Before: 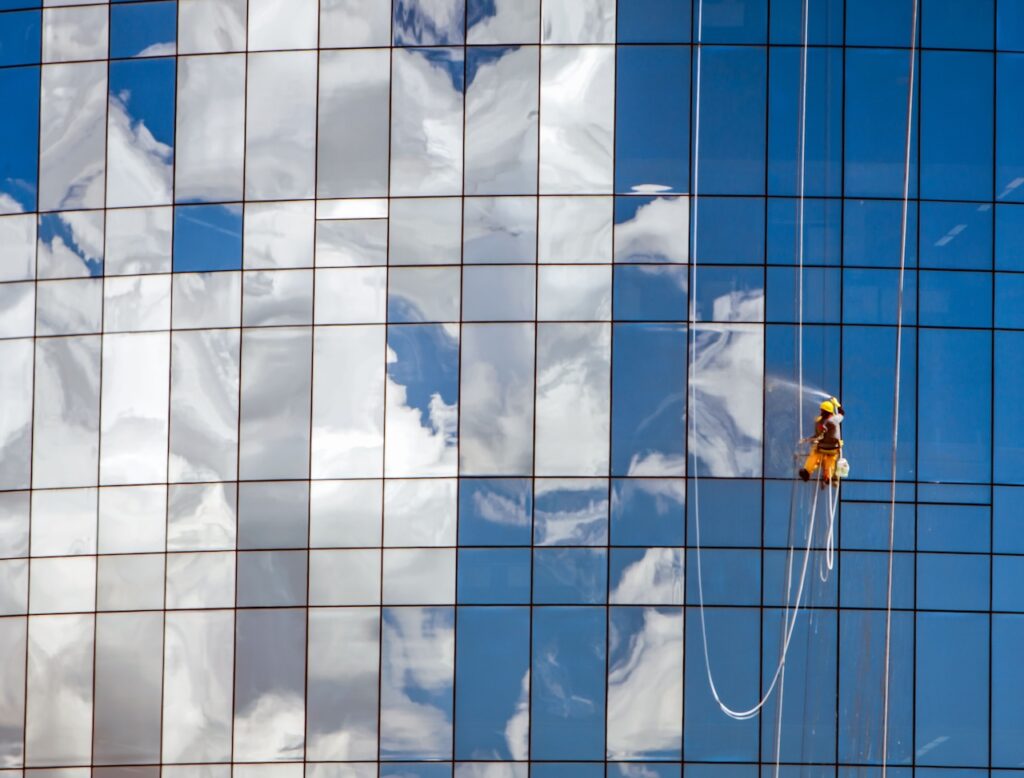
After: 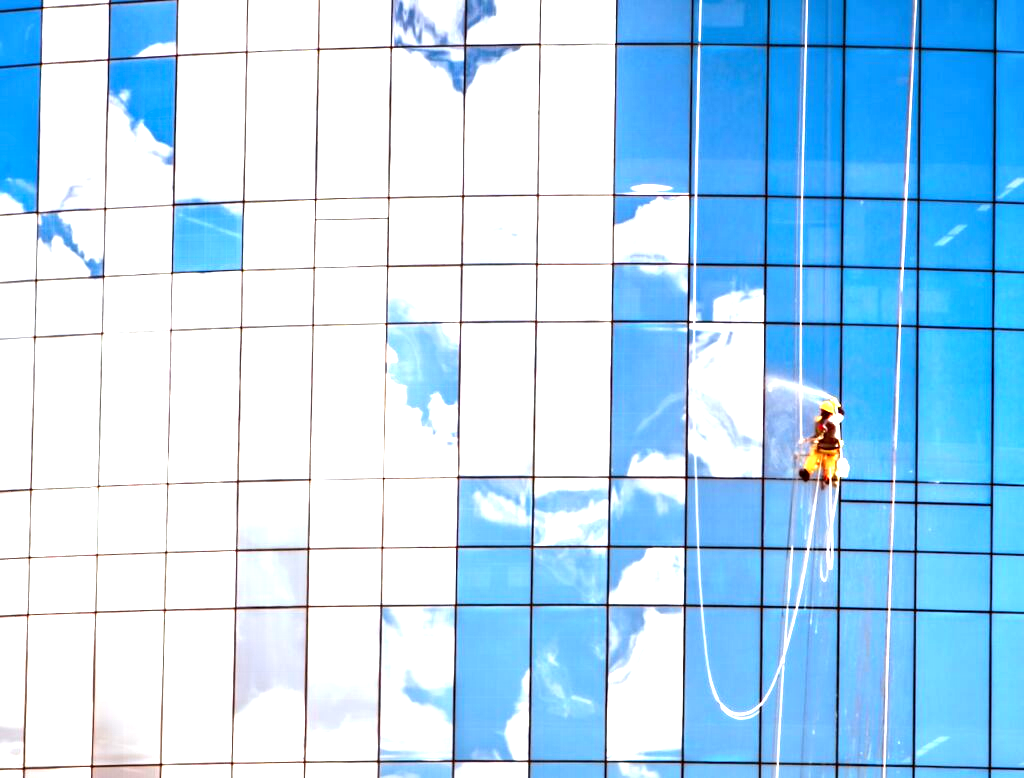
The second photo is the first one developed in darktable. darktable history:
exposure: black level correction 0, exposure 1.973 EV, compensate highlight preservation false
contrast equalizer: octaves 7, y [[0.439, 0.44, 0.442, 0.457, 0.493, 0.498], [0.5 ×6], [0.5 ×6], [0 ×6], [0 ×6]], mix -0.989
